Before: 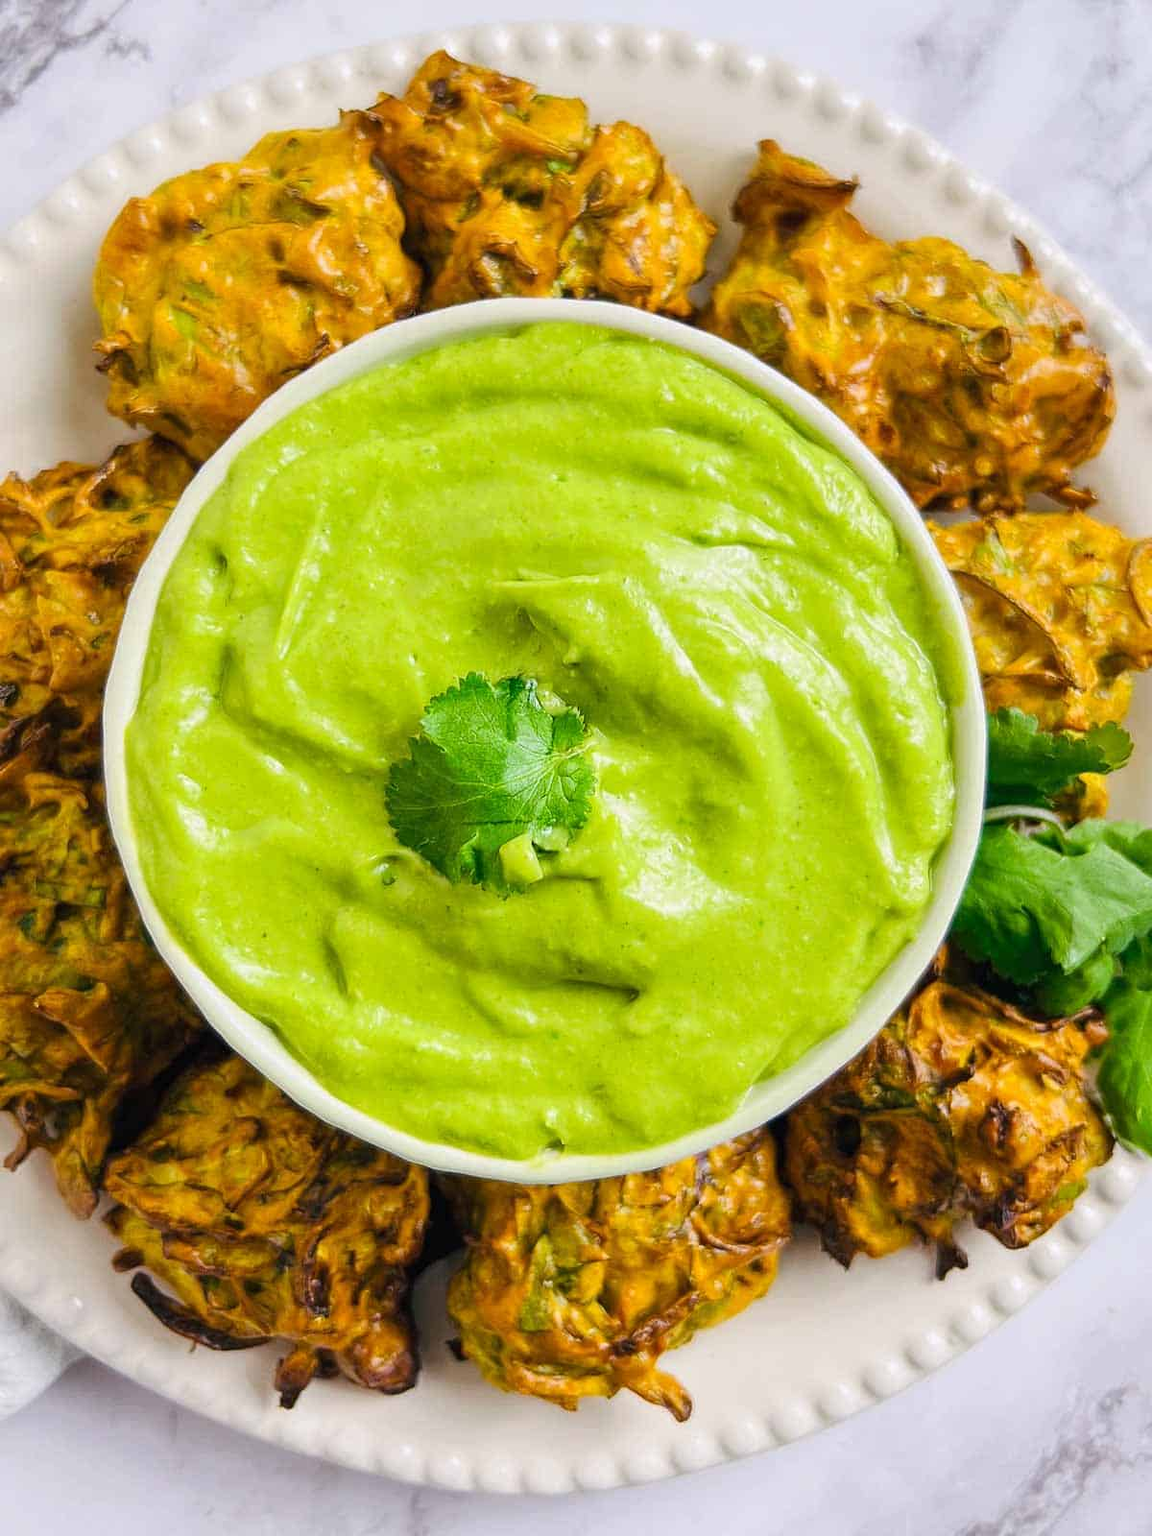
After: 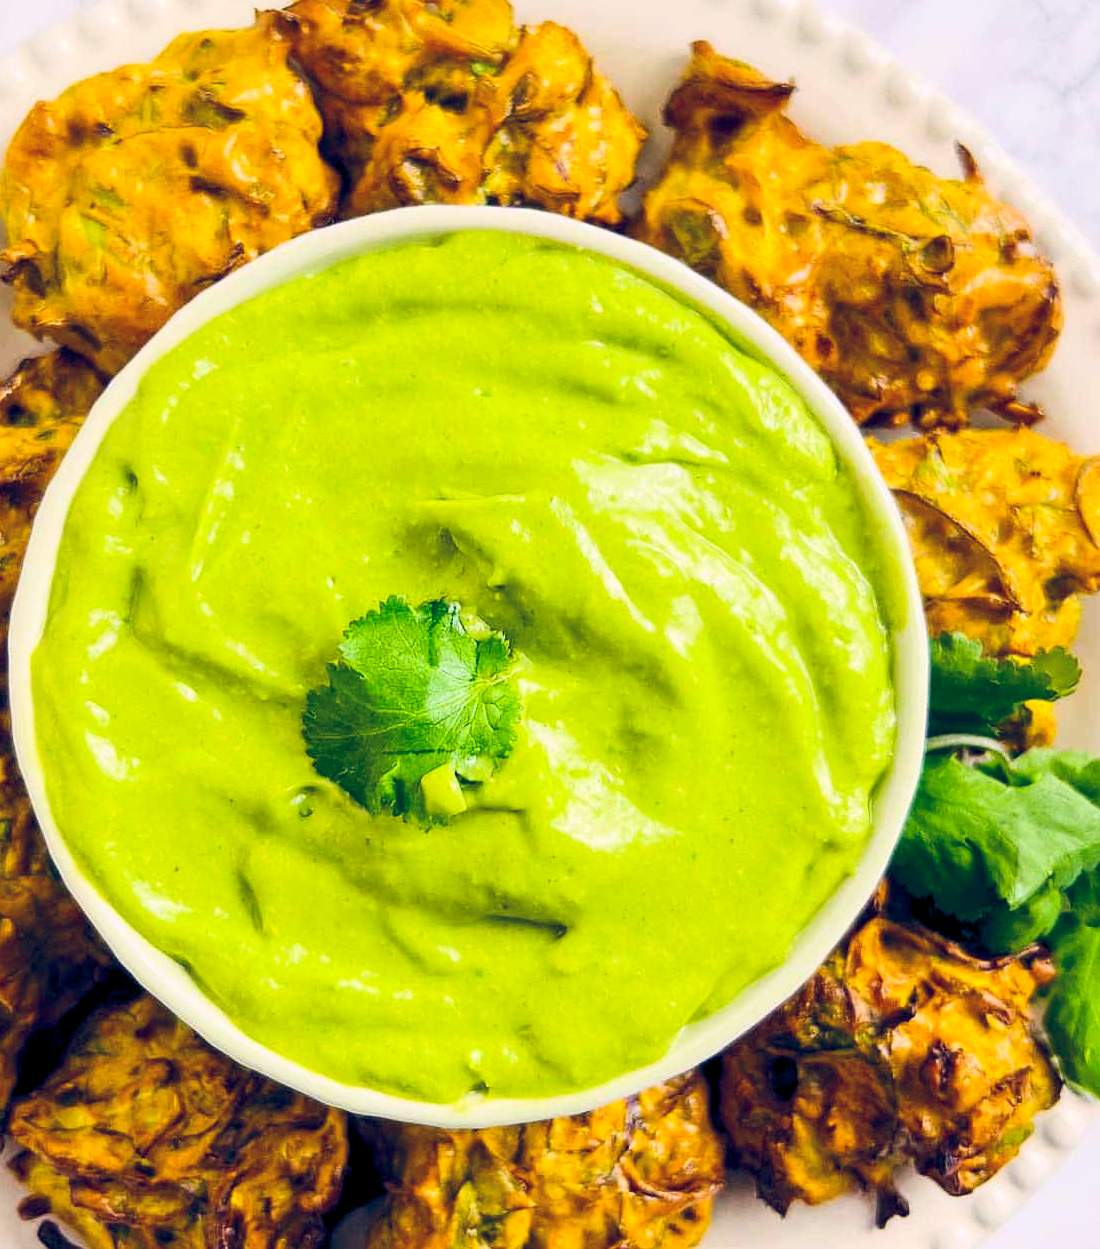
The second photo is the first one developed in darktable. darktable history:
crop: left 8.318%, top 6.58%, bottom 15.35%
color balance rgb: highlights gain › chroma 2.038%, highlights gain › hue 72.08°, global offset › luminance -0.283%, global offset › chroma 0.315%, global offset › hue 259.02°, perceptual saturation grading › global saturation 25.851%
contrast brightness saturation: contrast 0.237, brightness 0.09
